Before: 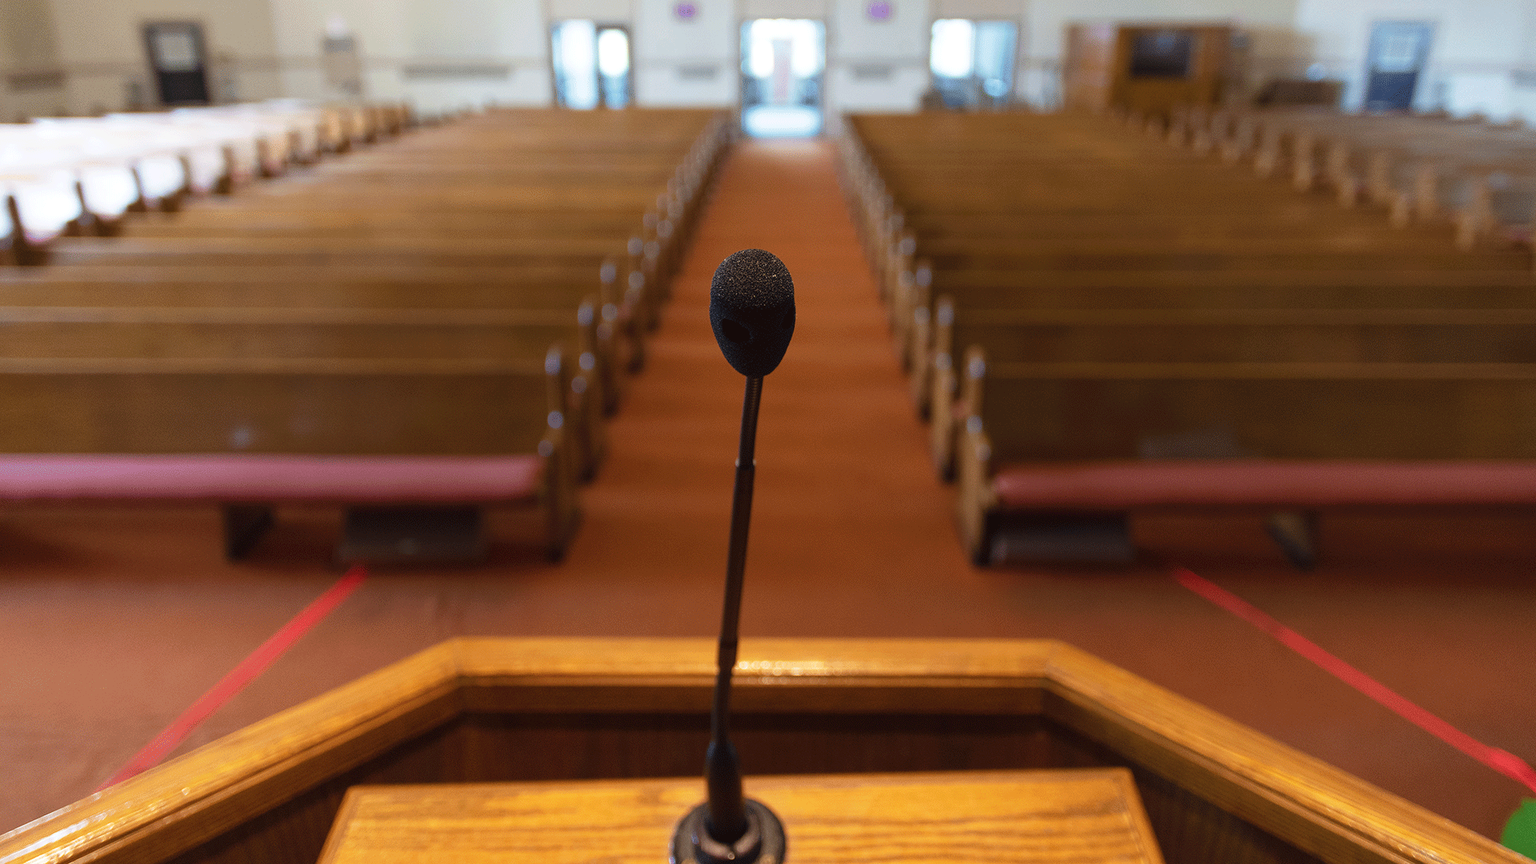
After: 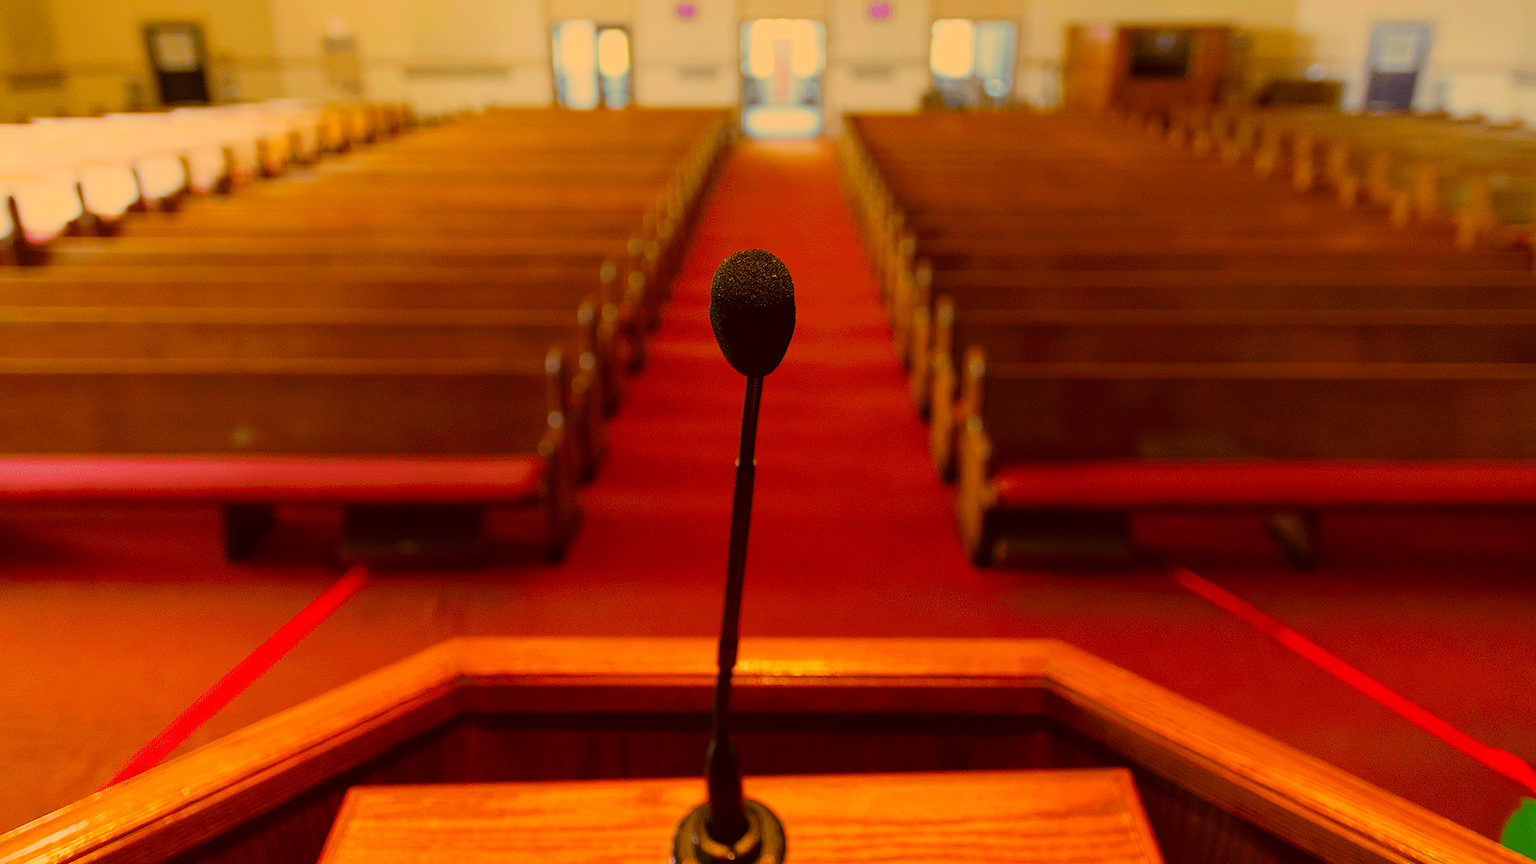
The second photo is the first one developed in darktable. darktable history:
color correction: highlights a* 10.44, highlights b* 30.04, shadows a* 2.73, shadows b* 17.51, saturation 1.72
filmic rgb: black relative exposure -7.65 EV, white relative exposure 4.56 EV, hardness 3.61, color science v6 (2022)
